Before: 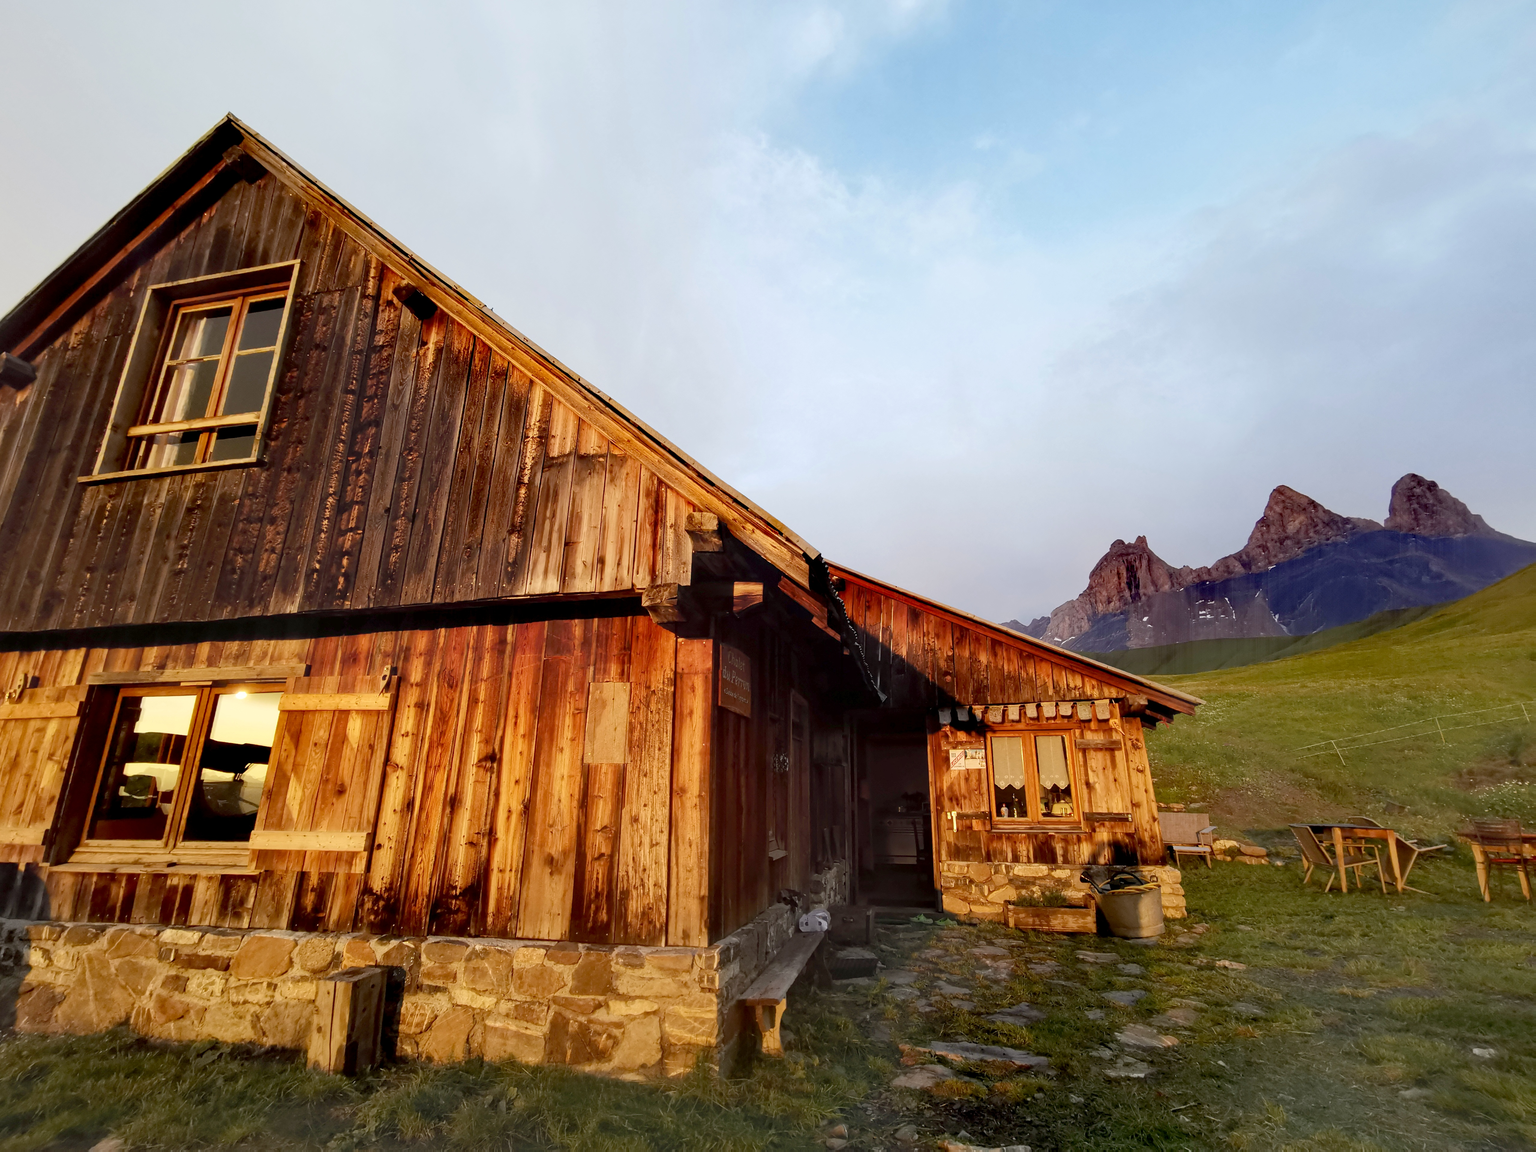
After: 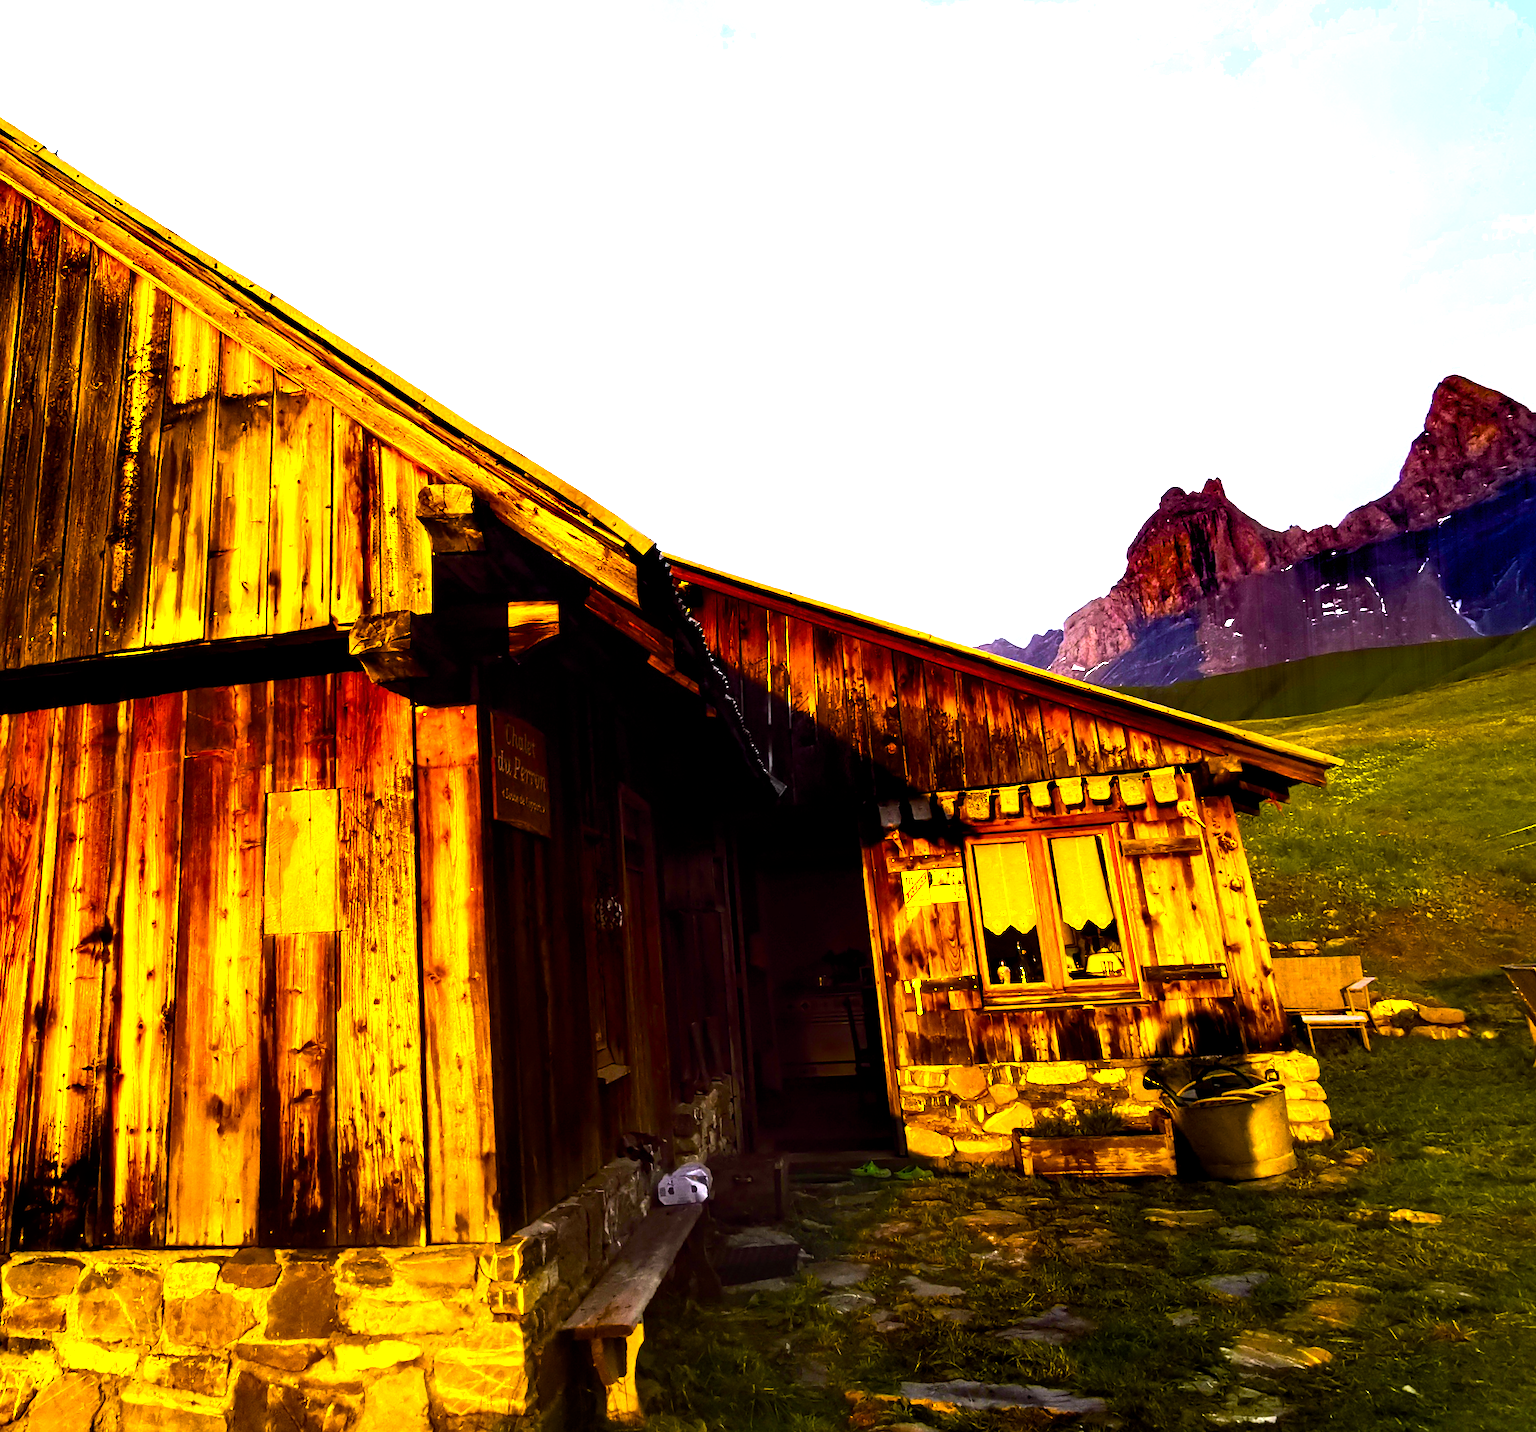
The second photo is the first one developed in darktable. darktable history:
color balance rgb: linear chroma grading › shadows -40%, linear chroma grading › highlights 40%, linear chroma grading › global chroma 45%, linear chroma grading › mid-tones -30%, perceptual saturation grading › global saturation 55%, perceptual saturation grading › highlights -50%, perceptual saturation grading › mid-tones 40%, perceptual saturation grading › shadows 30%, perceptual brilliance grading › global brilliance 20%, perceptual brilliance grading › shadows -40%, global vibrance 35%
rotate and perspective: rotation -3.52°, crop left 0.036, crop right 0.964, crop top 0.081, crop bottom 0.919
crop and rotate: left 28.256%, top 17.734%, right 12.656%, bottom 3.573%
color balance: lift [1, 1.001, 0.999, 1.001], gamma [1, 1.004, 1.007, 0.993], gain [1, 0.991, 0.987, 1.013], contrast 10%, output saturation 120%
tone equalizer: -8 EV -0.75 EV, -7 EV -0.7 EV, -6 EV -0.6 EV, -5 EV -0.4 EV, -3 EV 0.4 EV, -2 EV 0.6 EV, -1 EV 0.7 EV, +0 EV 0.75 EV, edges refinement/feathering 500, mask exposure compensation -1.57 EV, preserve details no
